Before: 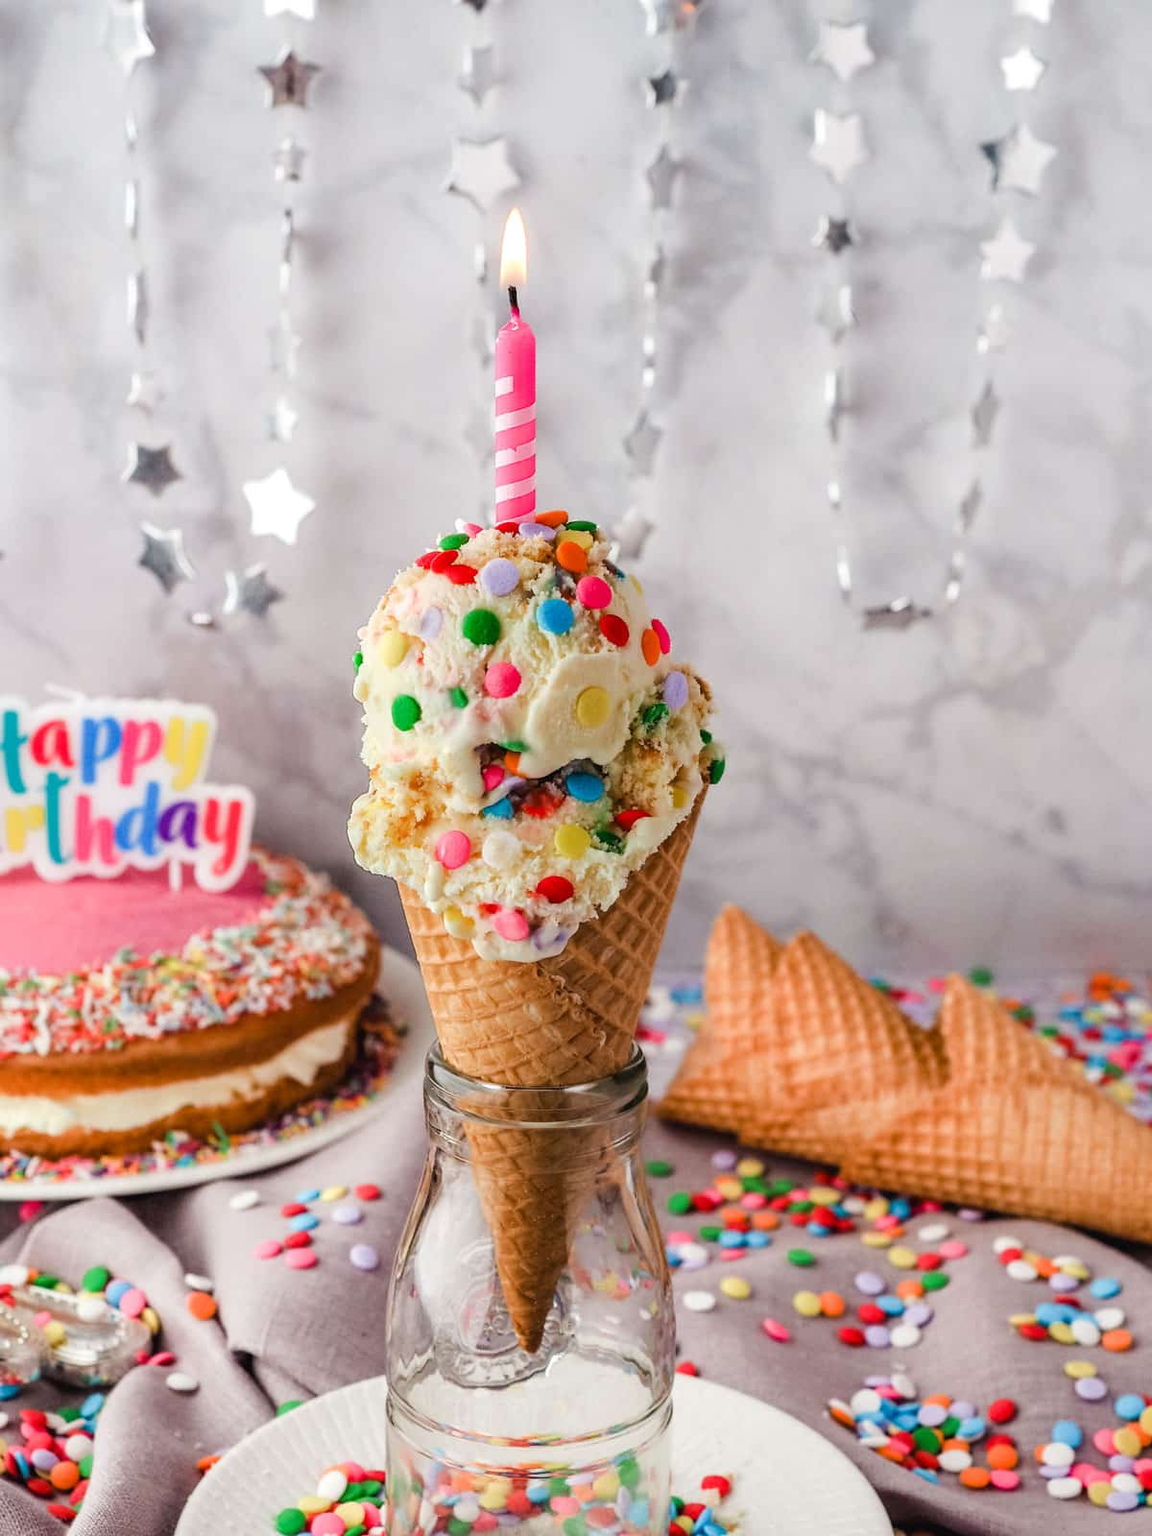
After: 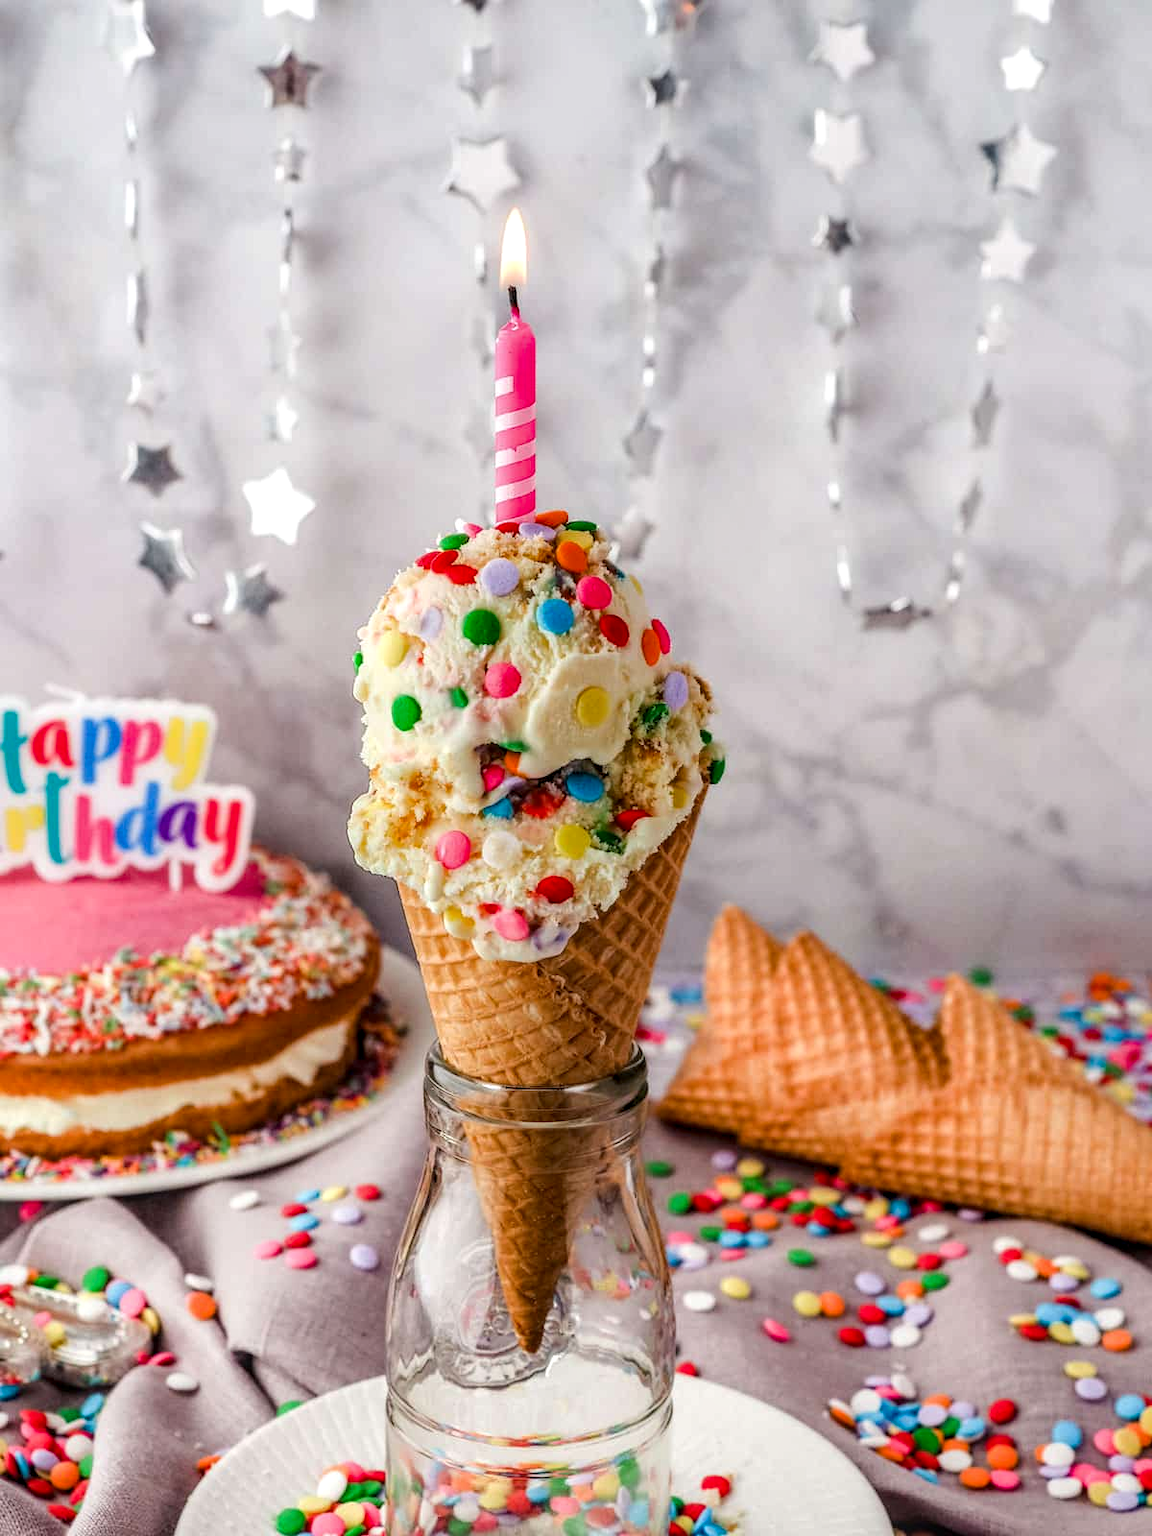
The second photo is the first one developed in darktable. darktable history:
color balance rgb: perceptual saturation grading › global saturation 10%
local contrast: highlights 25%, detail 130%
